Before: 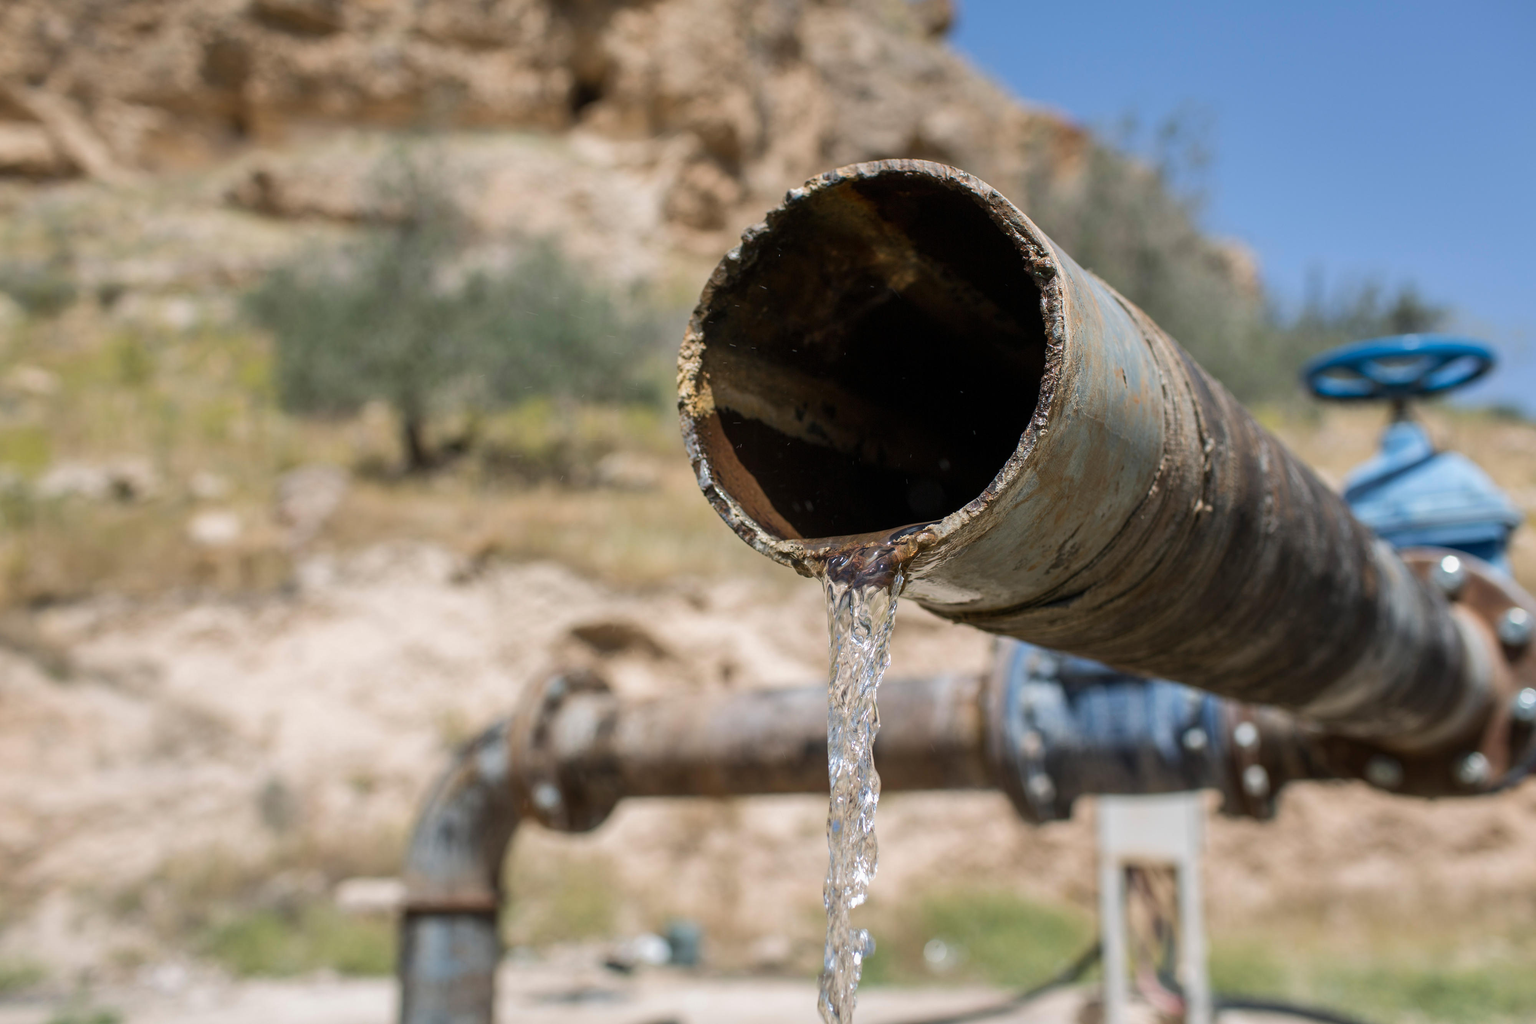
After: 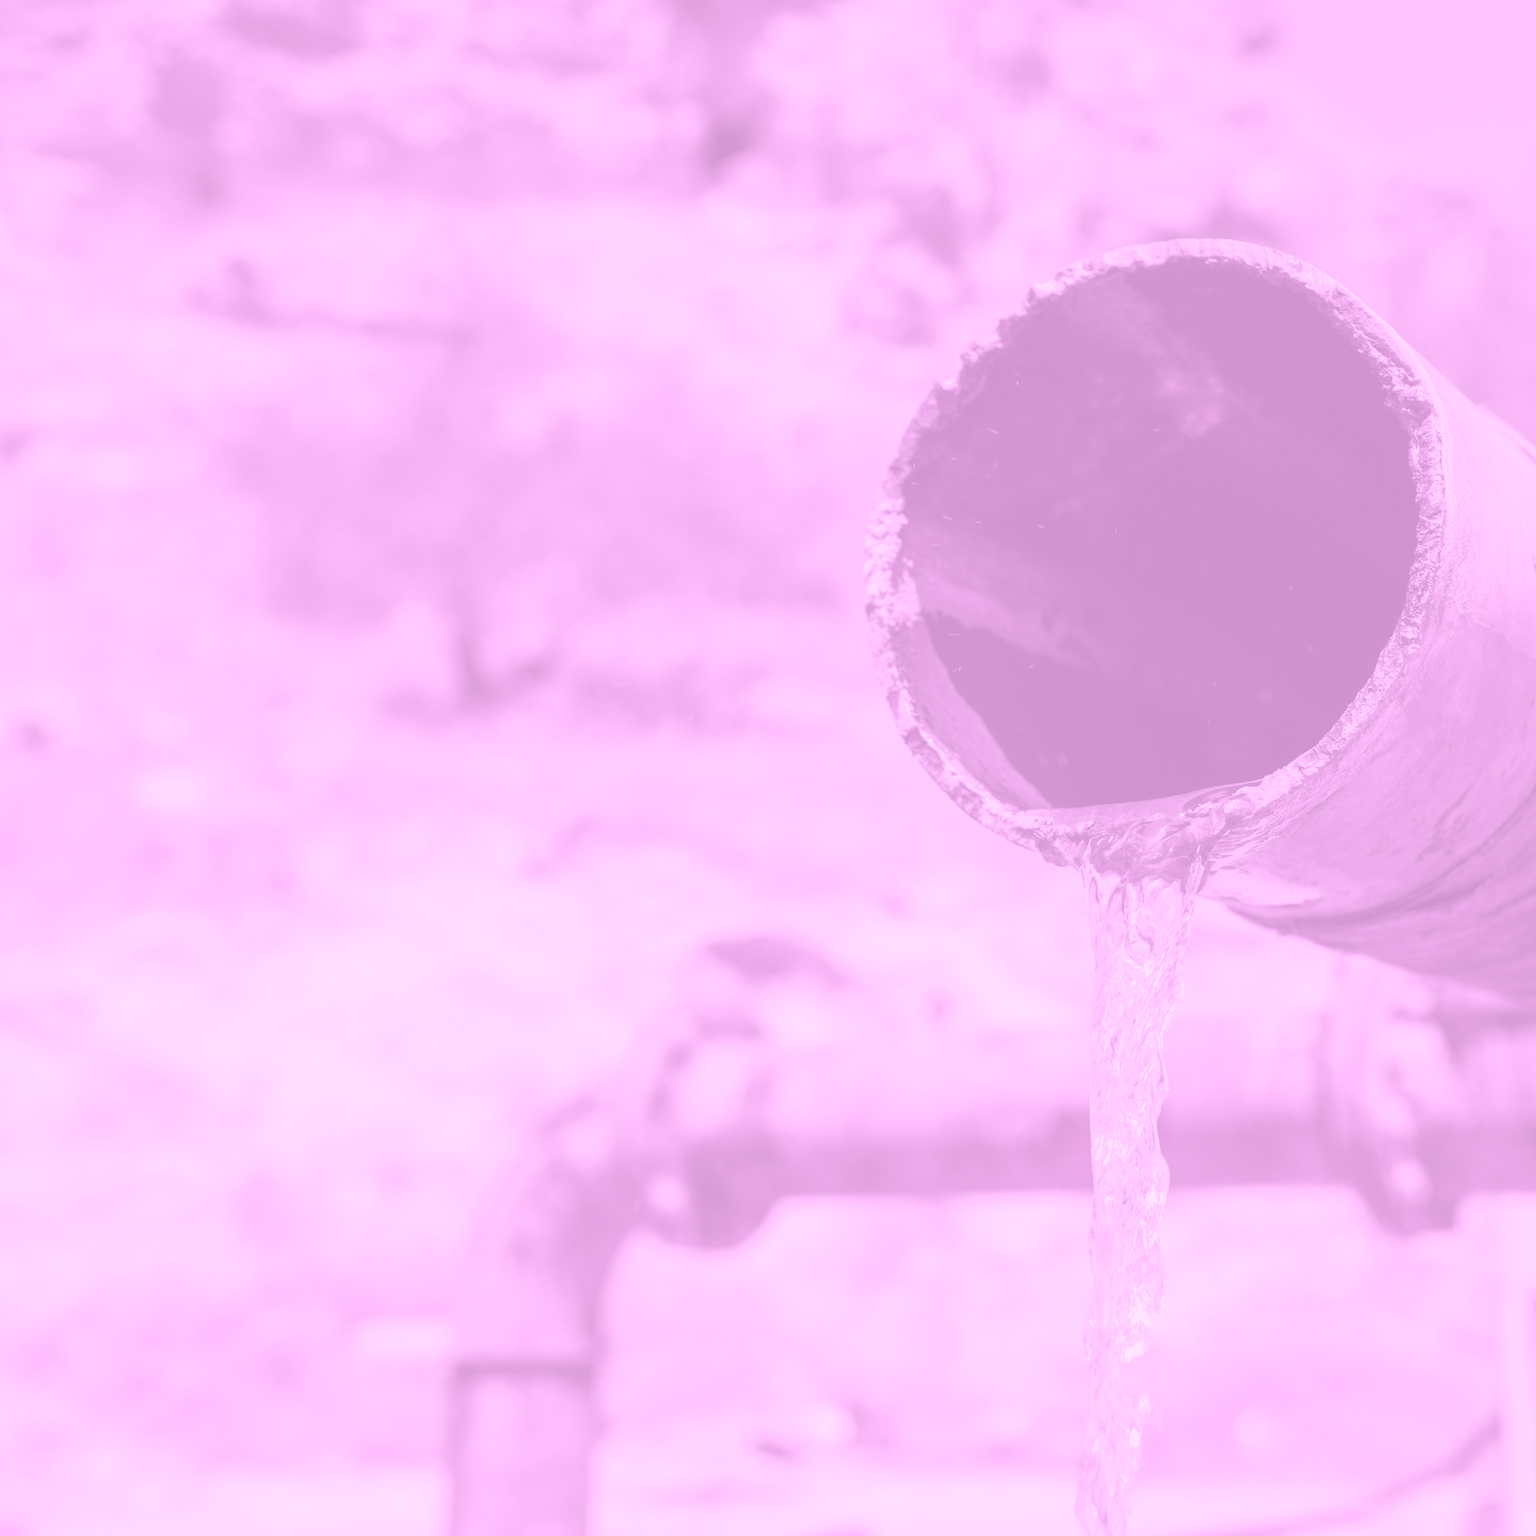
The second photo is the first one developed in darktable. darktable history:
crop and rotate: left 6.617%, right 26.717%
colorize: hue 331.2°, saturation 75%, source mix 30.28%, lightness 70.52%, version 1
